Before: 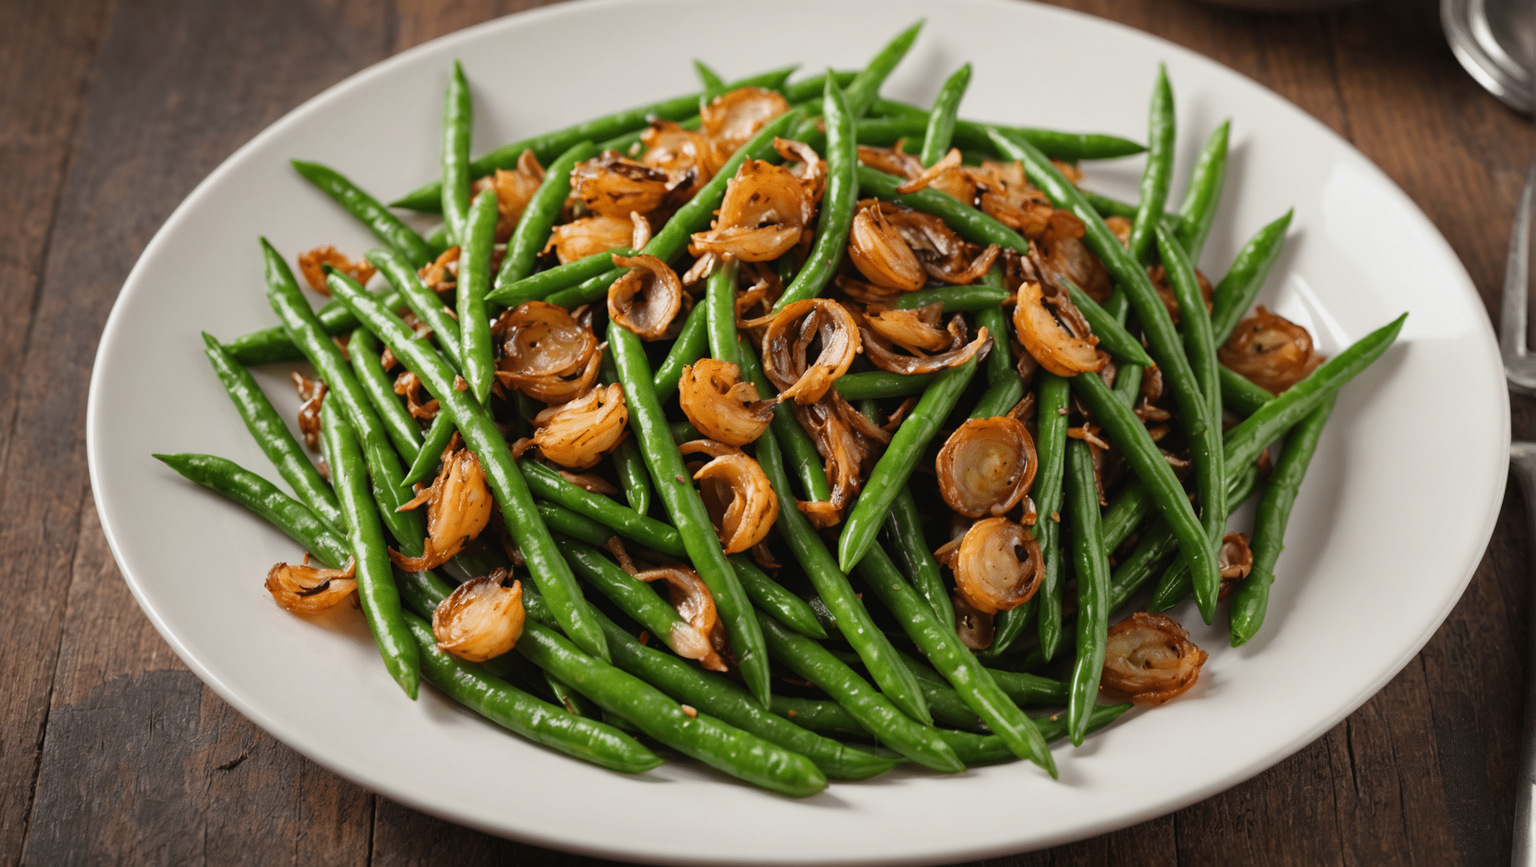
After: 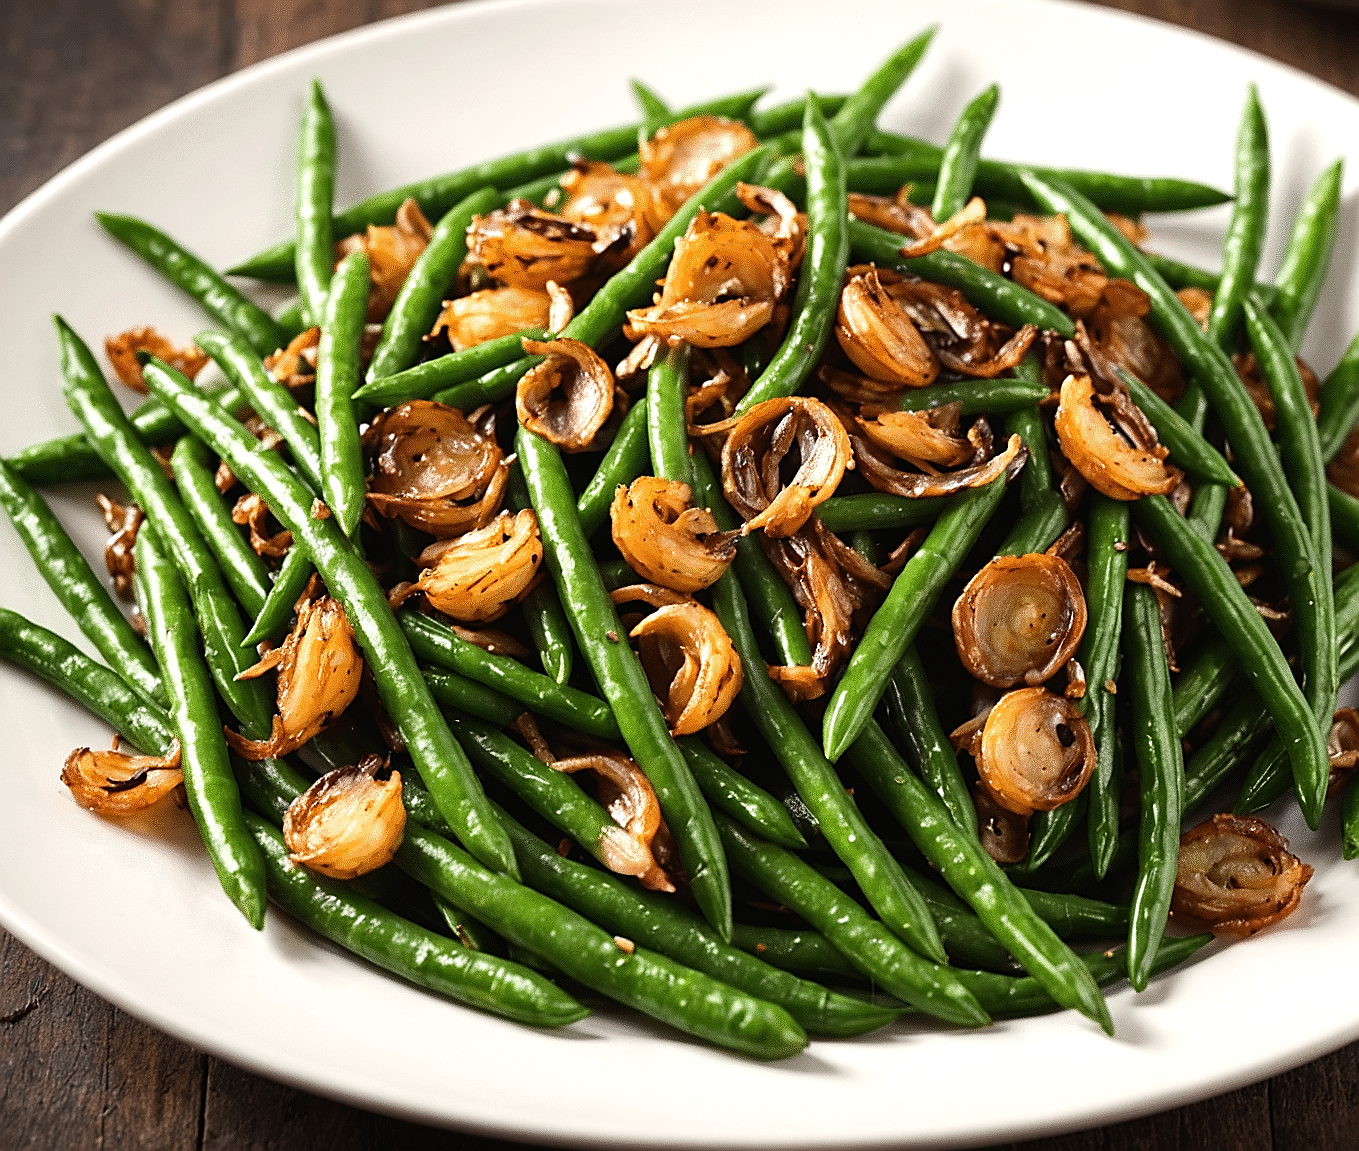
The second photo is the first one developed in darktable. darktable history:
tone equalizer: -8 EV -0.75 EV, -7 EV -0.7 EV, -6 EV -0.6 EV, -5 EV -0.4 EV, -3 EV 0.4 EV, -2 EV 0.6 EV, -1 EV 0.7 EV, +0 EV 0.75 EV, edges refinement/feathering 500, mask exposure compensation -1.57 EV, preserve details no
crop and rotate: left 14.292%, right 19.041%
sharpen: radius 1.4, amount 1.25, threshold 0.7
